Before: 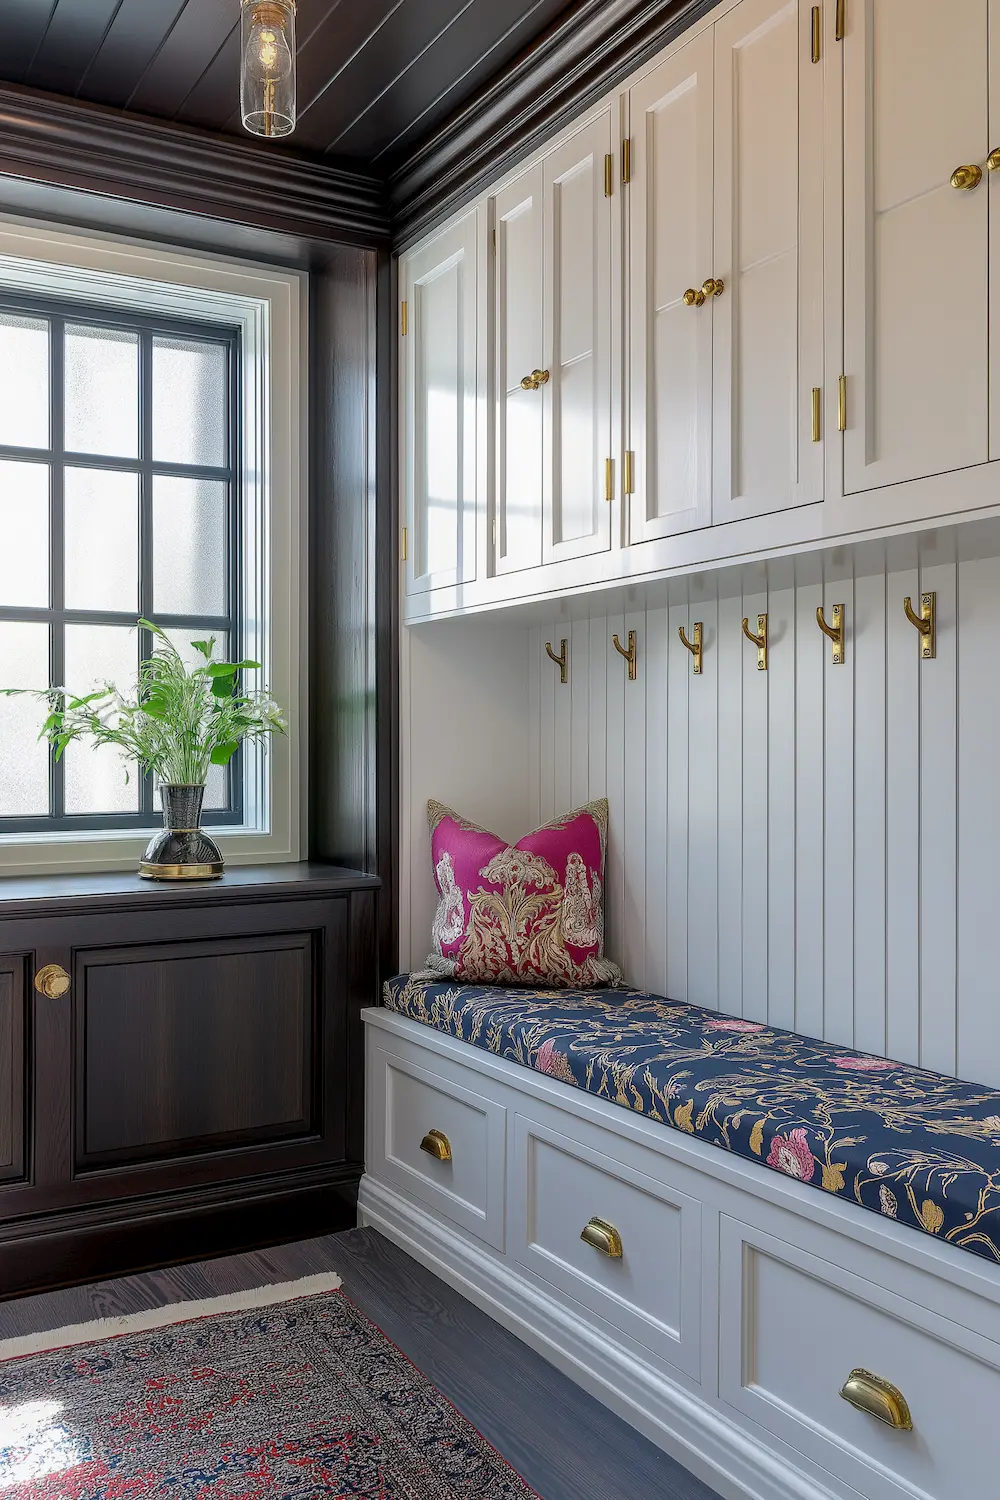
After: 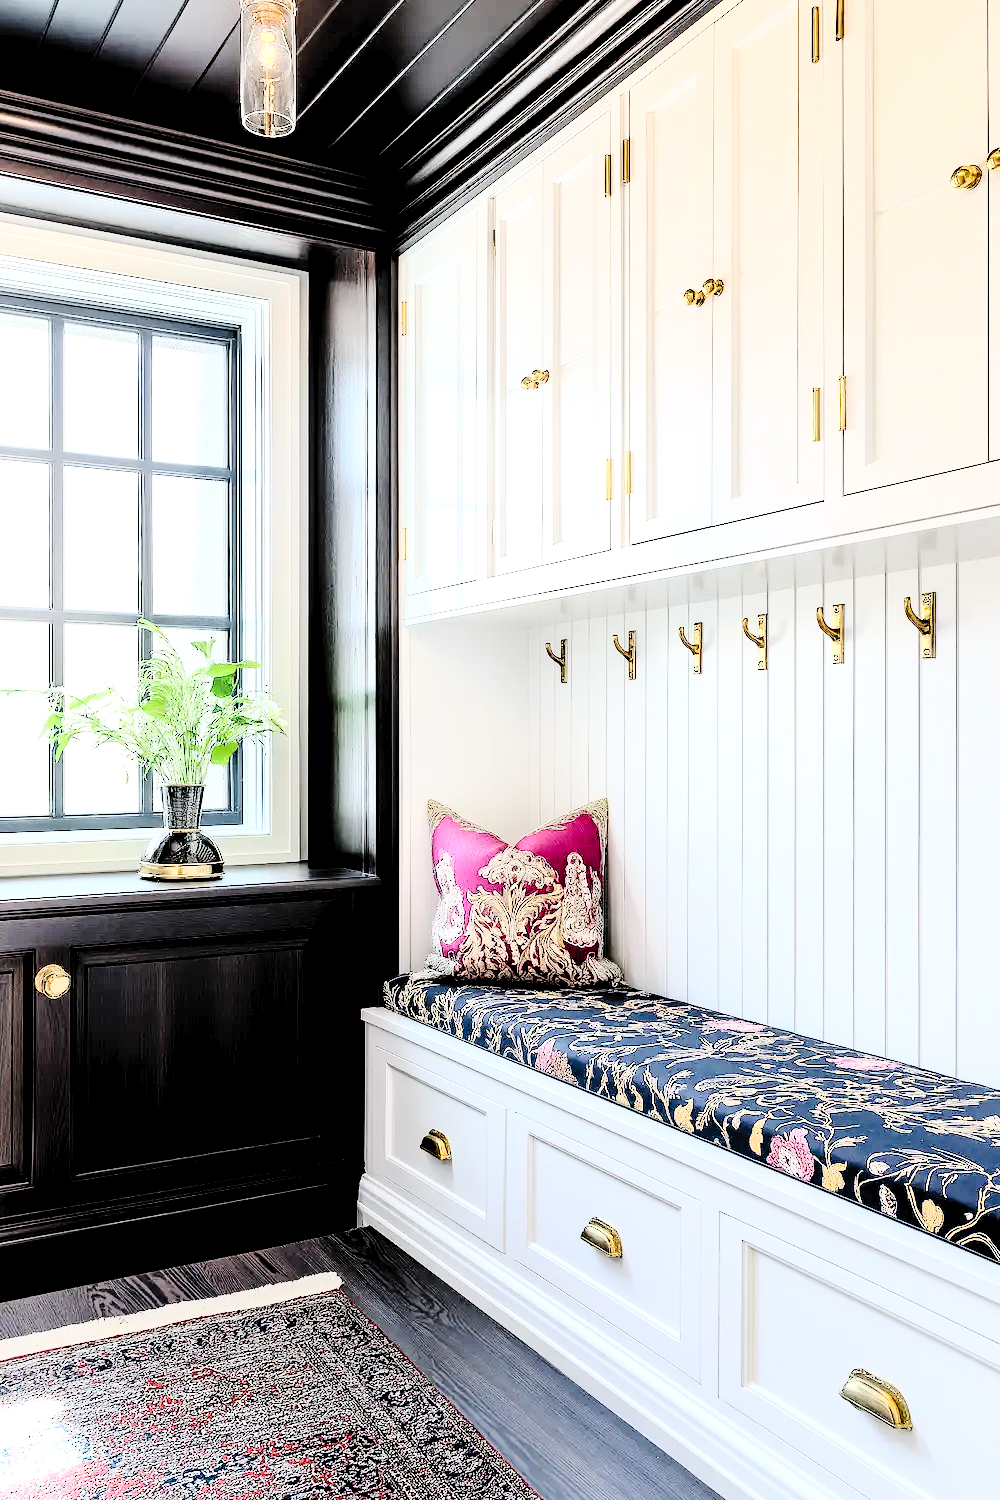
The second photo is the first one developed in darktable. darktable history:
contrast brightness saturation: saturation -0.05
exposure: black level correction 0, exposure 0.5 EV, compensate highlight preservation false
rgb levels: levels [[0.034, 0.472, 0.904], [0, 0.5, 1], [0, 0.5, 1]]
tone curve: curves: ch0 [(0, 0) (0.003, 0.013) (0.011, 0.016) (0.025, 0.021) (0.044, 0.029) (0.069, 0.039) (0.1, 0.056) (0.136, 0.085) (0.177, 0.14) (0.224, 0.201) (0.277, 0.28) (0.335, 0.372) (0.399, 0.475) (0.468, 0.567) (0.543, 0.643) (0.623, 0.722) (0.709, 0.801) (0.801, 0.859) (0.898, 0.927) (1, 1)], preserve colors none
base curve: curves: ch0 [(0, 0) (0.018, 0.026) (0.143, 0.37) (0.33, 0.731) (0.458, 0.853) (0.735, 0.965) (0.905, 0.986) (1, 1)]
